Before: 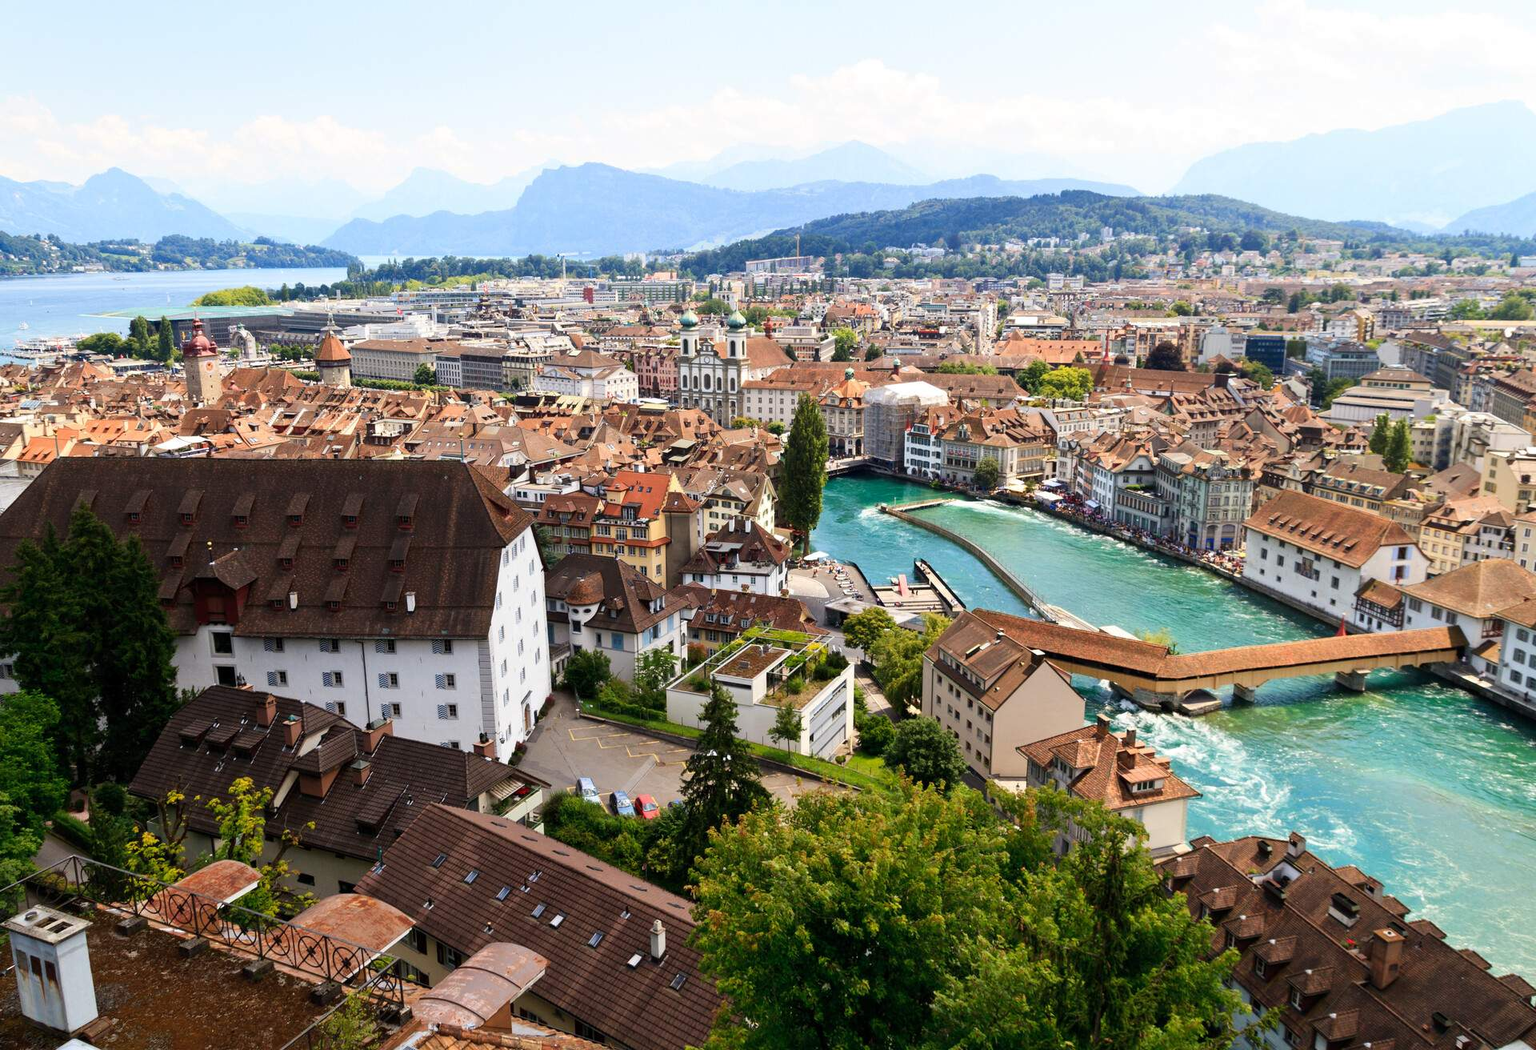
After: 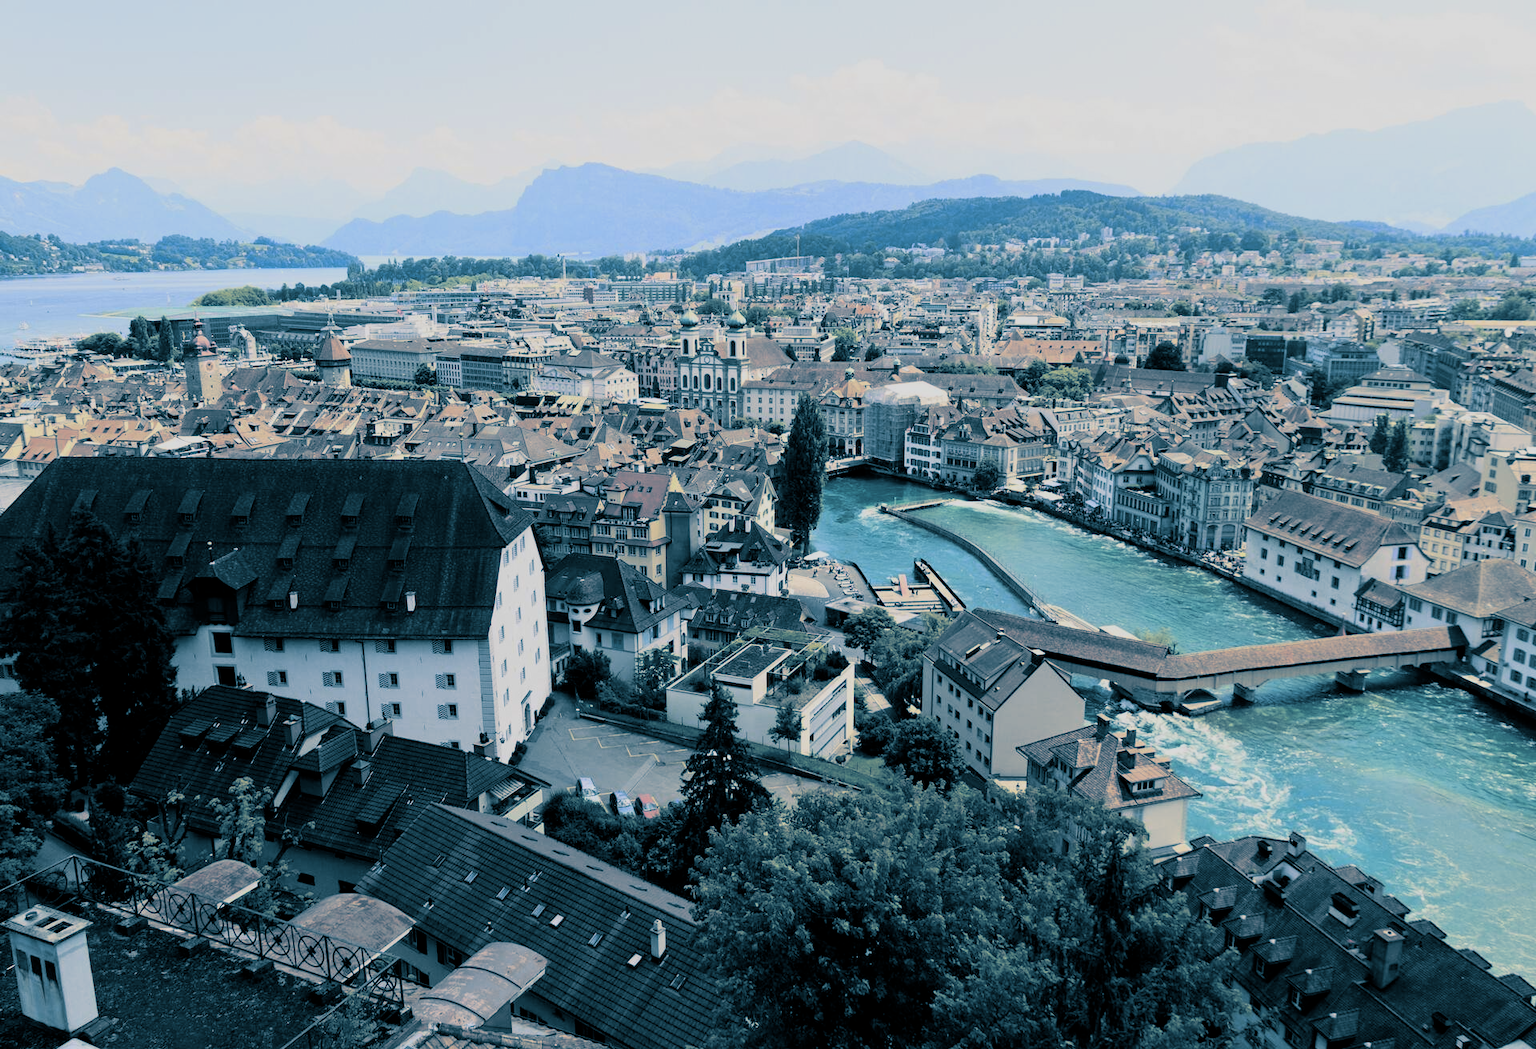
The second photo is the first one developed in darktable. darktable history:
filmic rgb: middle gray luminance 18.42%, black relative exposure -9 EV, white relative exposure 3.75 EV, threshold 6 EV, target black luminance 0%, hardness 4.85, latitude 67.35%, contrast 0.955, highlights saturation mix 20%, shadows ↔ highlights balance 21.36%, add noise in highlights 0, preserve chrominance luminance Y, color science v3 (2019), use custom middle-gray values true, iterations of high-quality reconstruction 0, contrast in highlights soft, enable highlight reconstruction true
color contrast: green-magenta contrast 0.8, blue-yellow contrast 1.1, unbound 0
split-toning: shadows › hue 212.4°, balance -70
